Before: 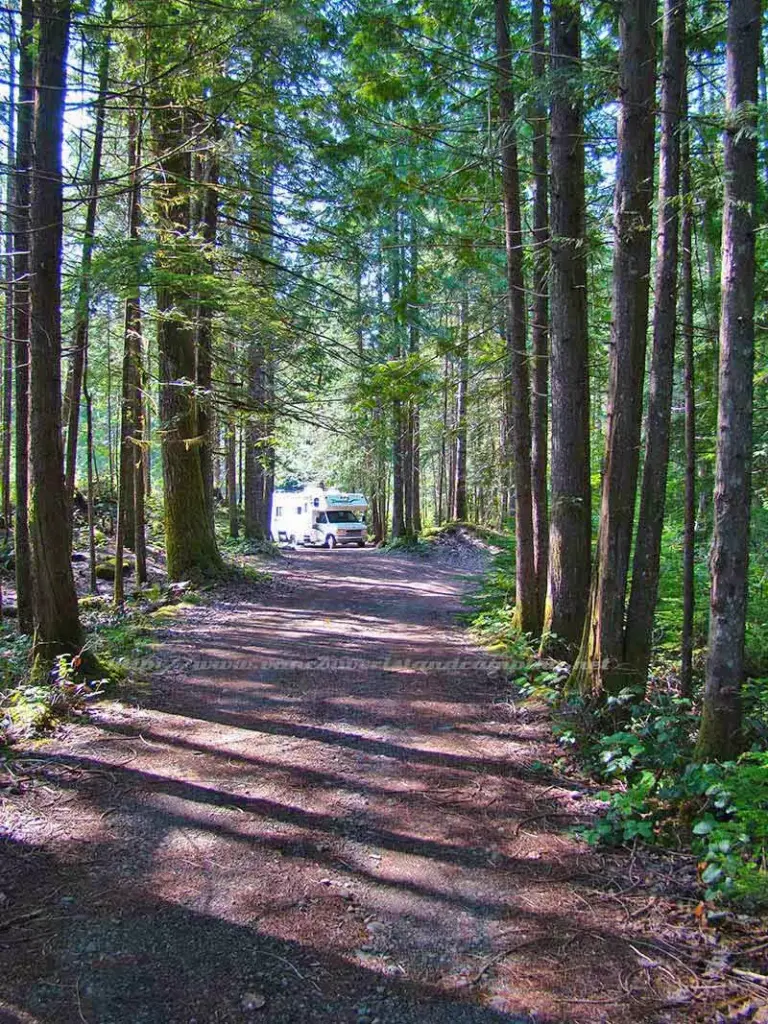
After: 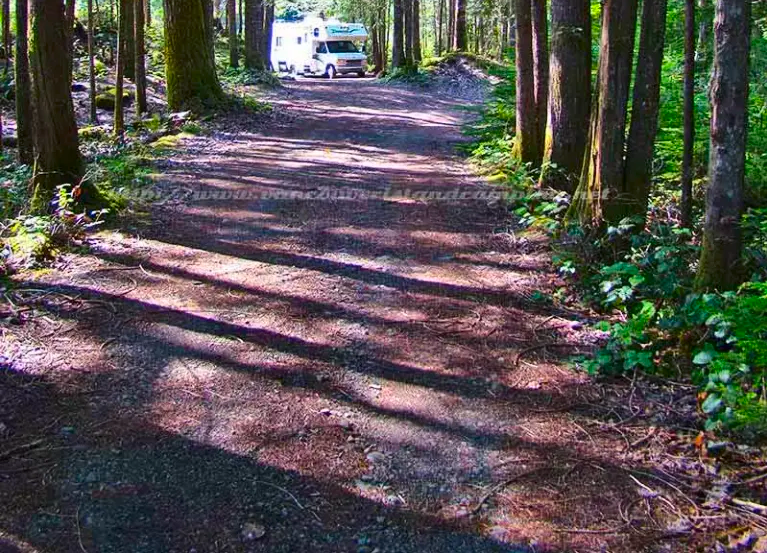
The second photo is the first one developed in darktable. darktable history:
contrast brightness saturation: contrast 0.17, saturation 0.322
crop and rotate: top 45.988%, right 0.119%
